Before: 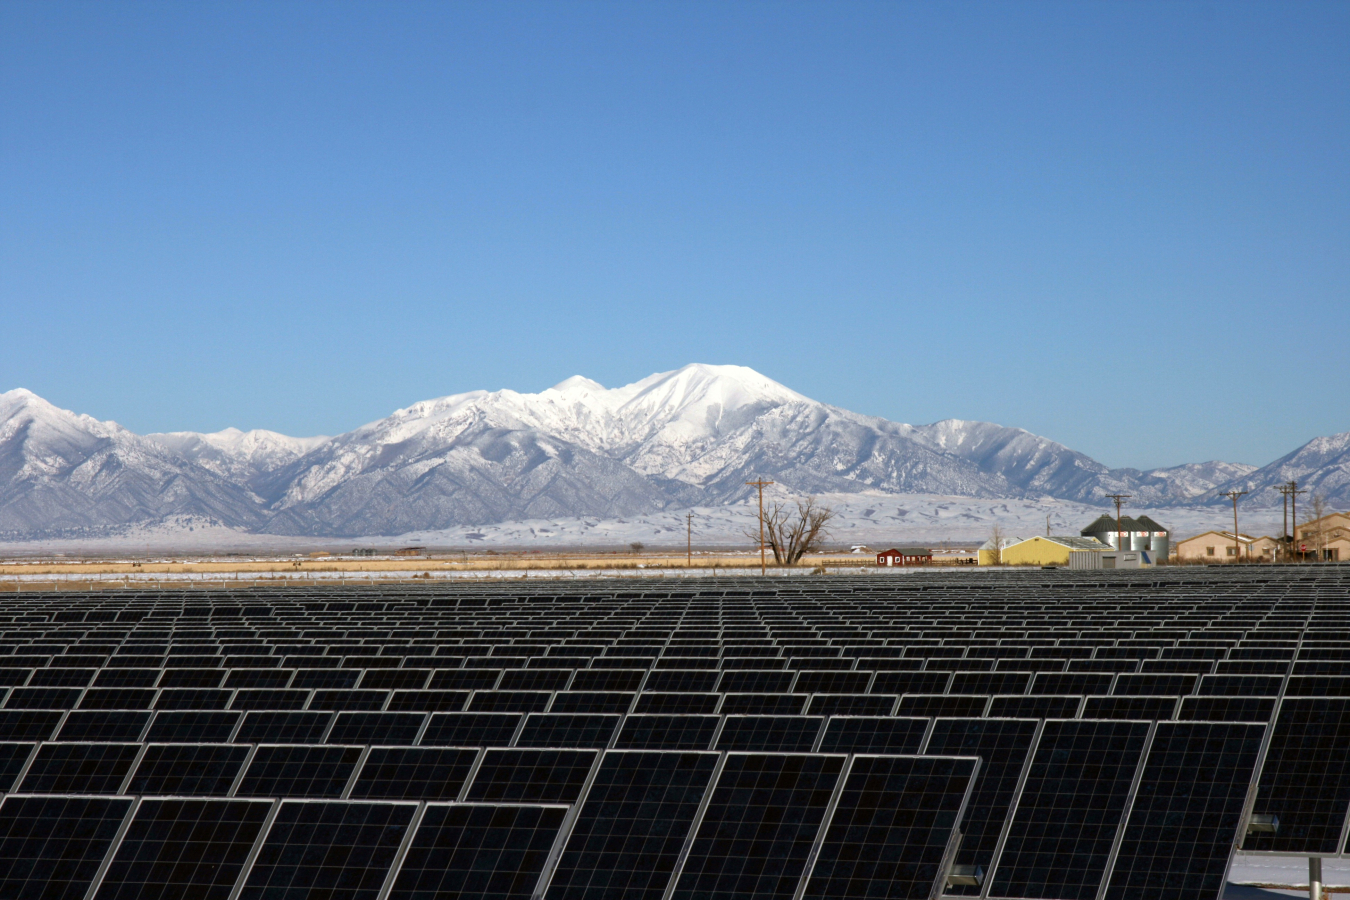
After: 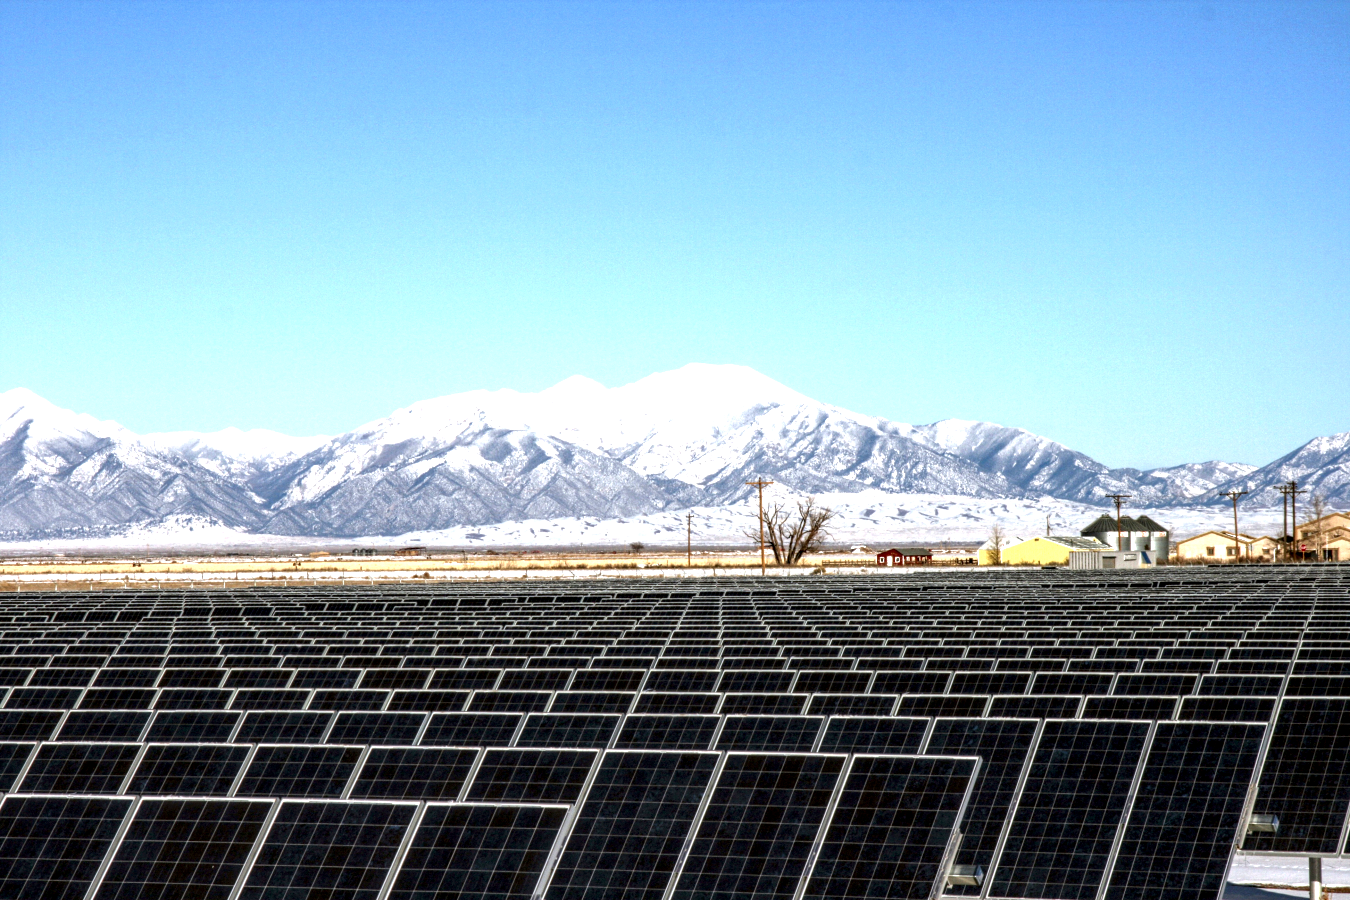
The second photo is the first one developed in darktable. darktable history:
exposure: black level correction 0, exposure 1.1 EV, compensate highlight preservation false
local contrast: highlights 19%, detail 186%
